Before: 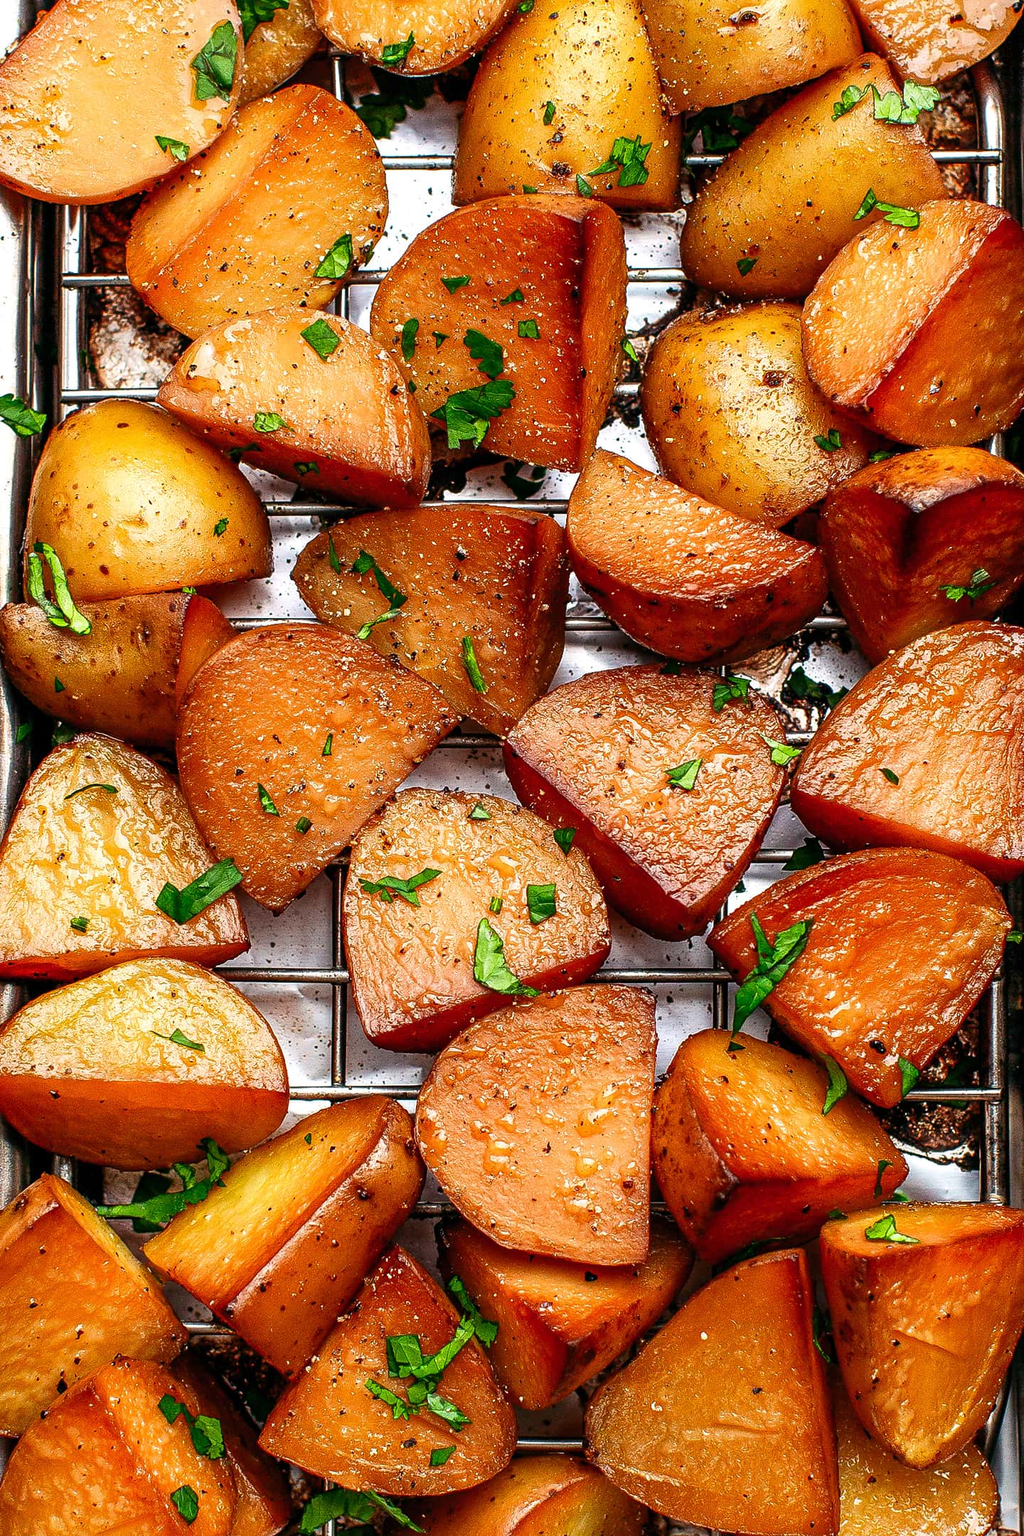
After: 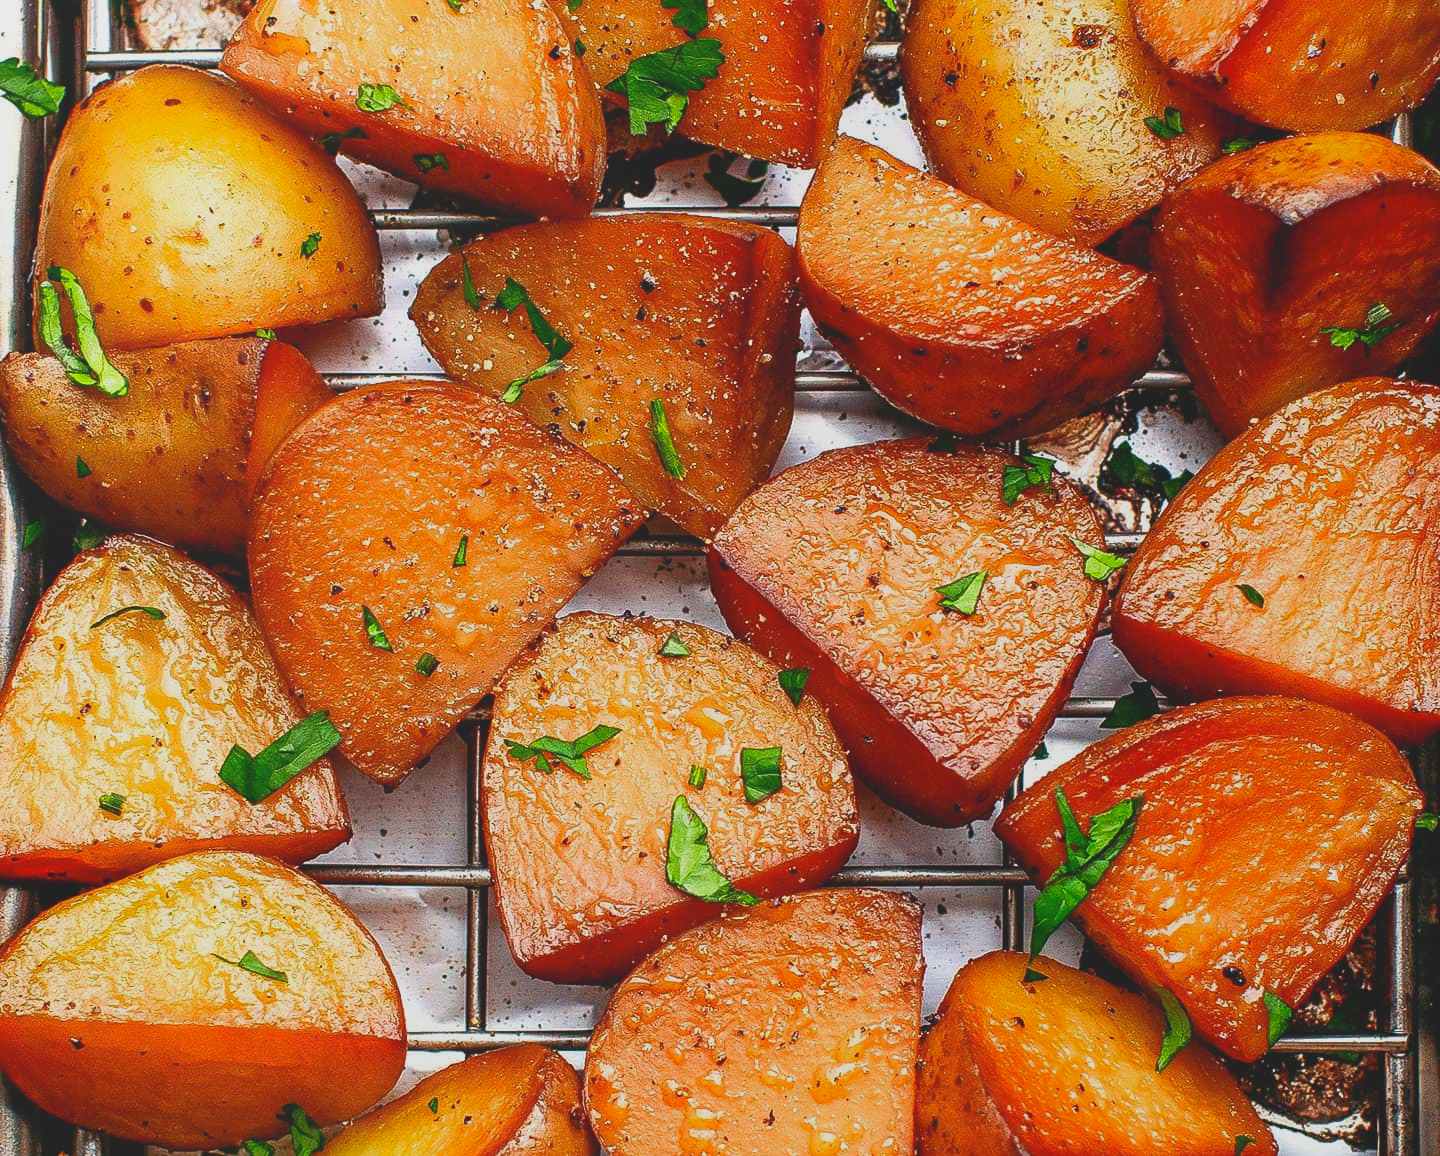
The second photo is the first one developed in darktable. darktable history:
crop and rotate: top 23.043%, bottom 23.437%
local contrast: detail 70%
